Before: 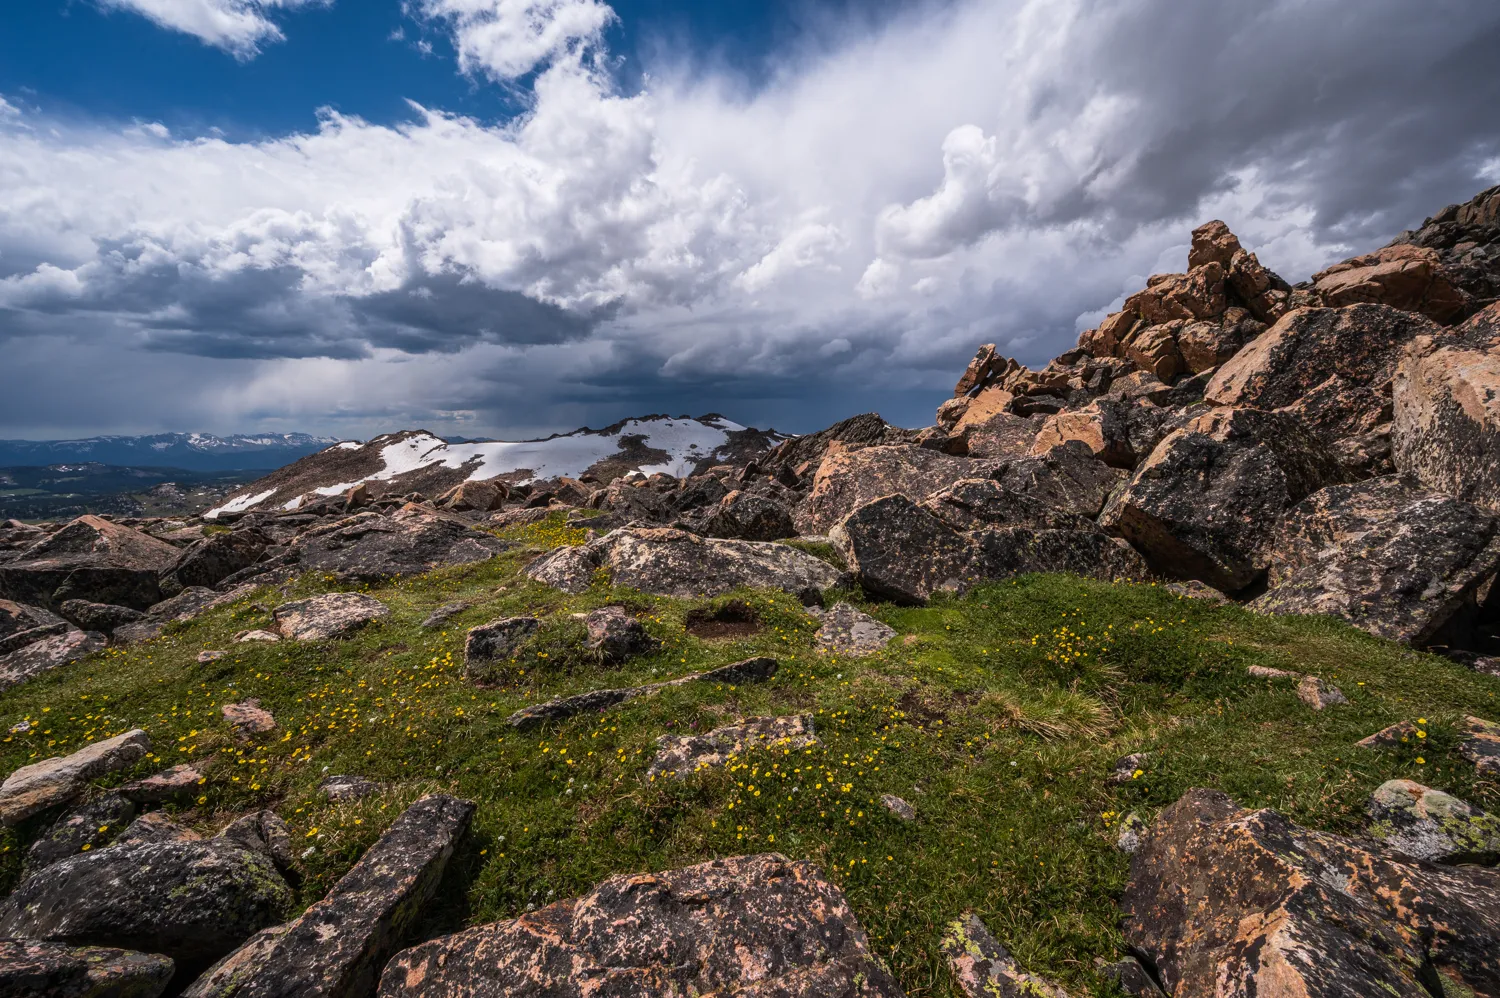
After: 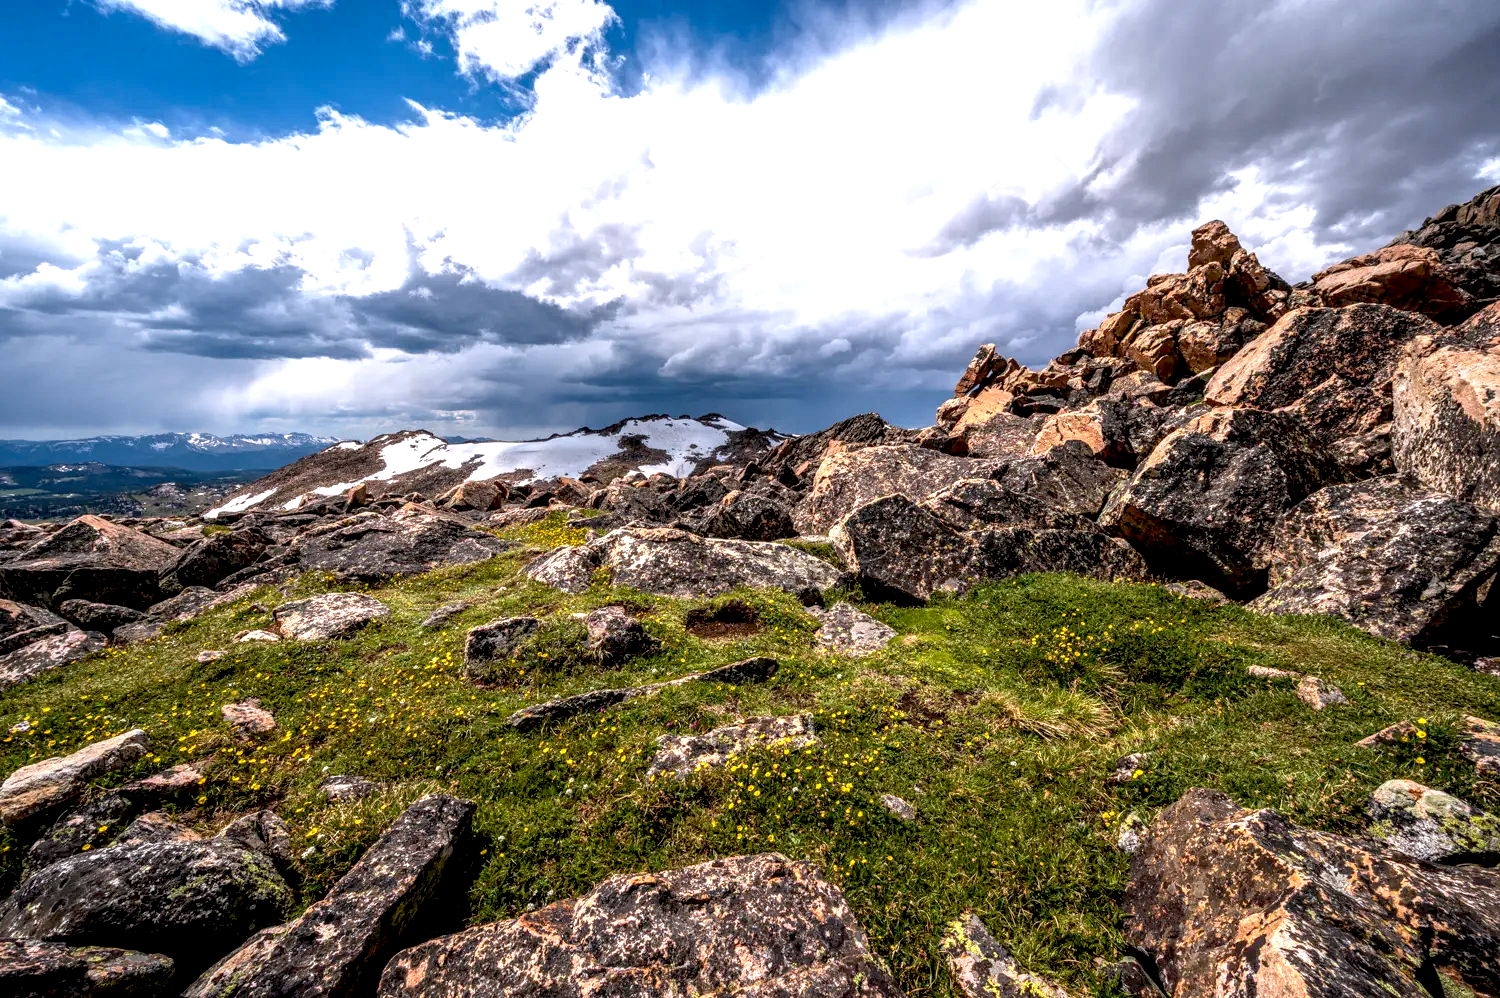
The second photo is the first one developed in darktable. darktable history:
exposure: black level correction 0.01, exposure 1 EV, compensate highlight preservation false
local contrast: detail 130%
